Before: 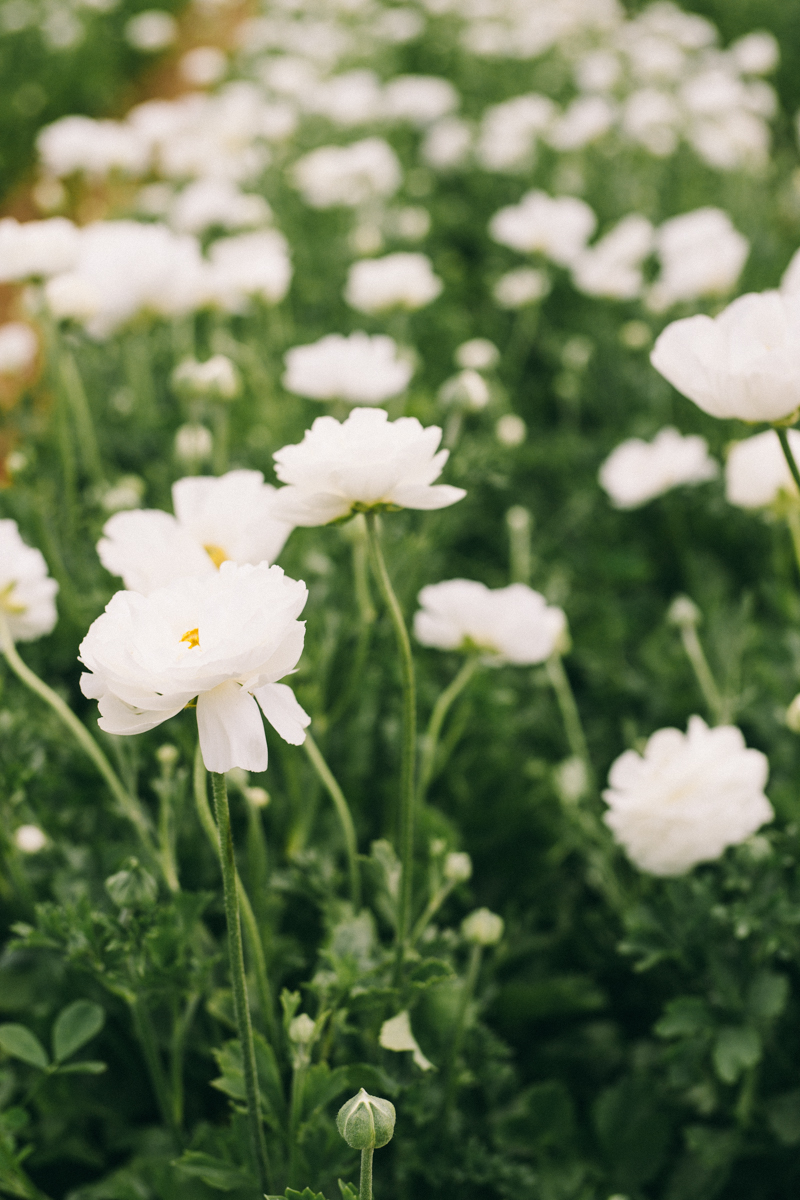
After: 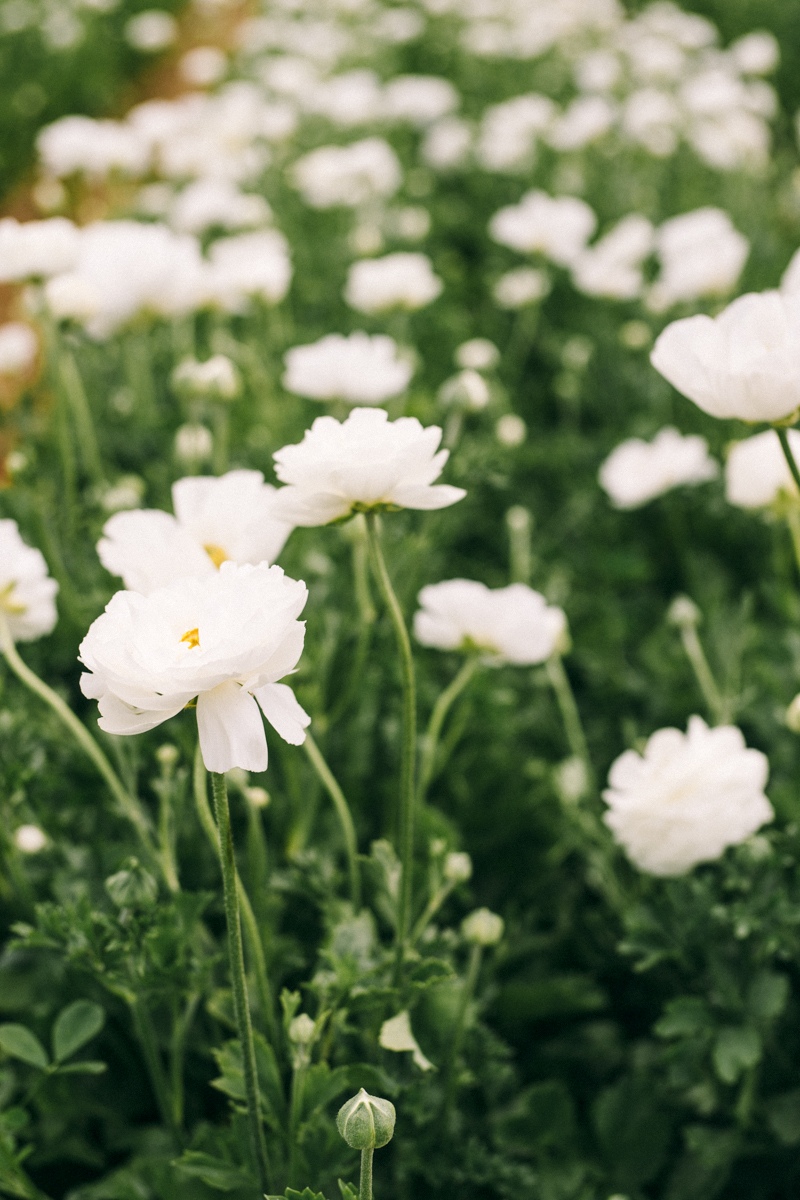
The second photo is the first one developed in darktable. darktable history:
local contrast: highlights 106%, shadows 101%, detail 120%, midtone range 0.2
color calibration: illuminant same as pipeline (D50), adaptation XYZ, x 0.345, y 0.358, temperature 5020.9 K
